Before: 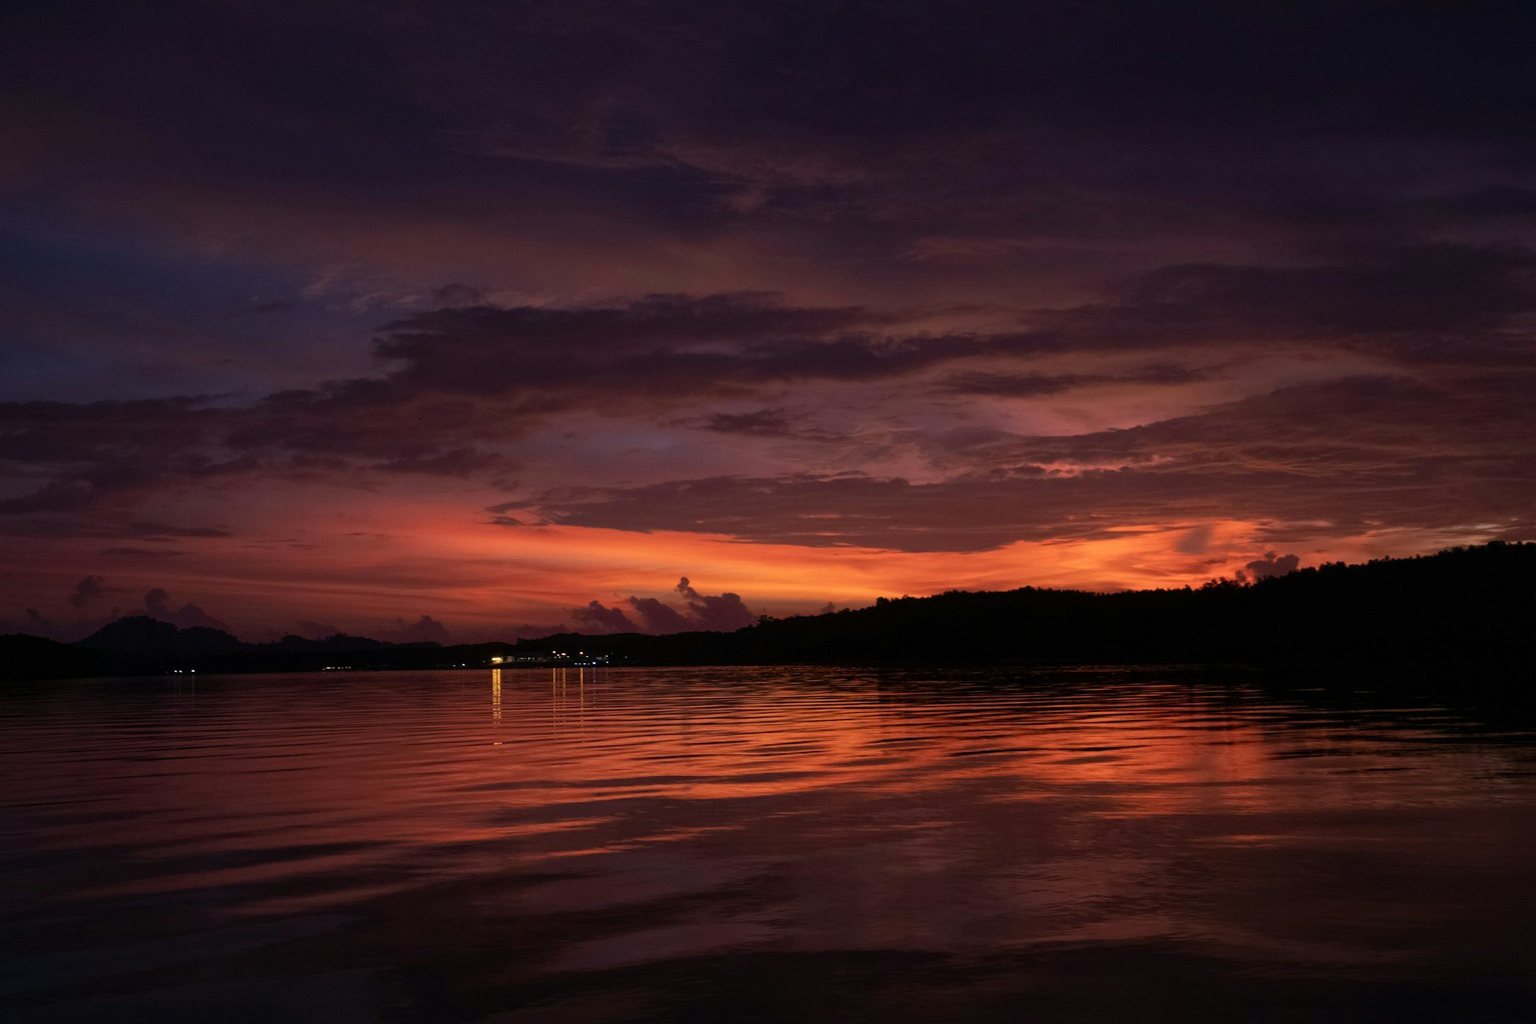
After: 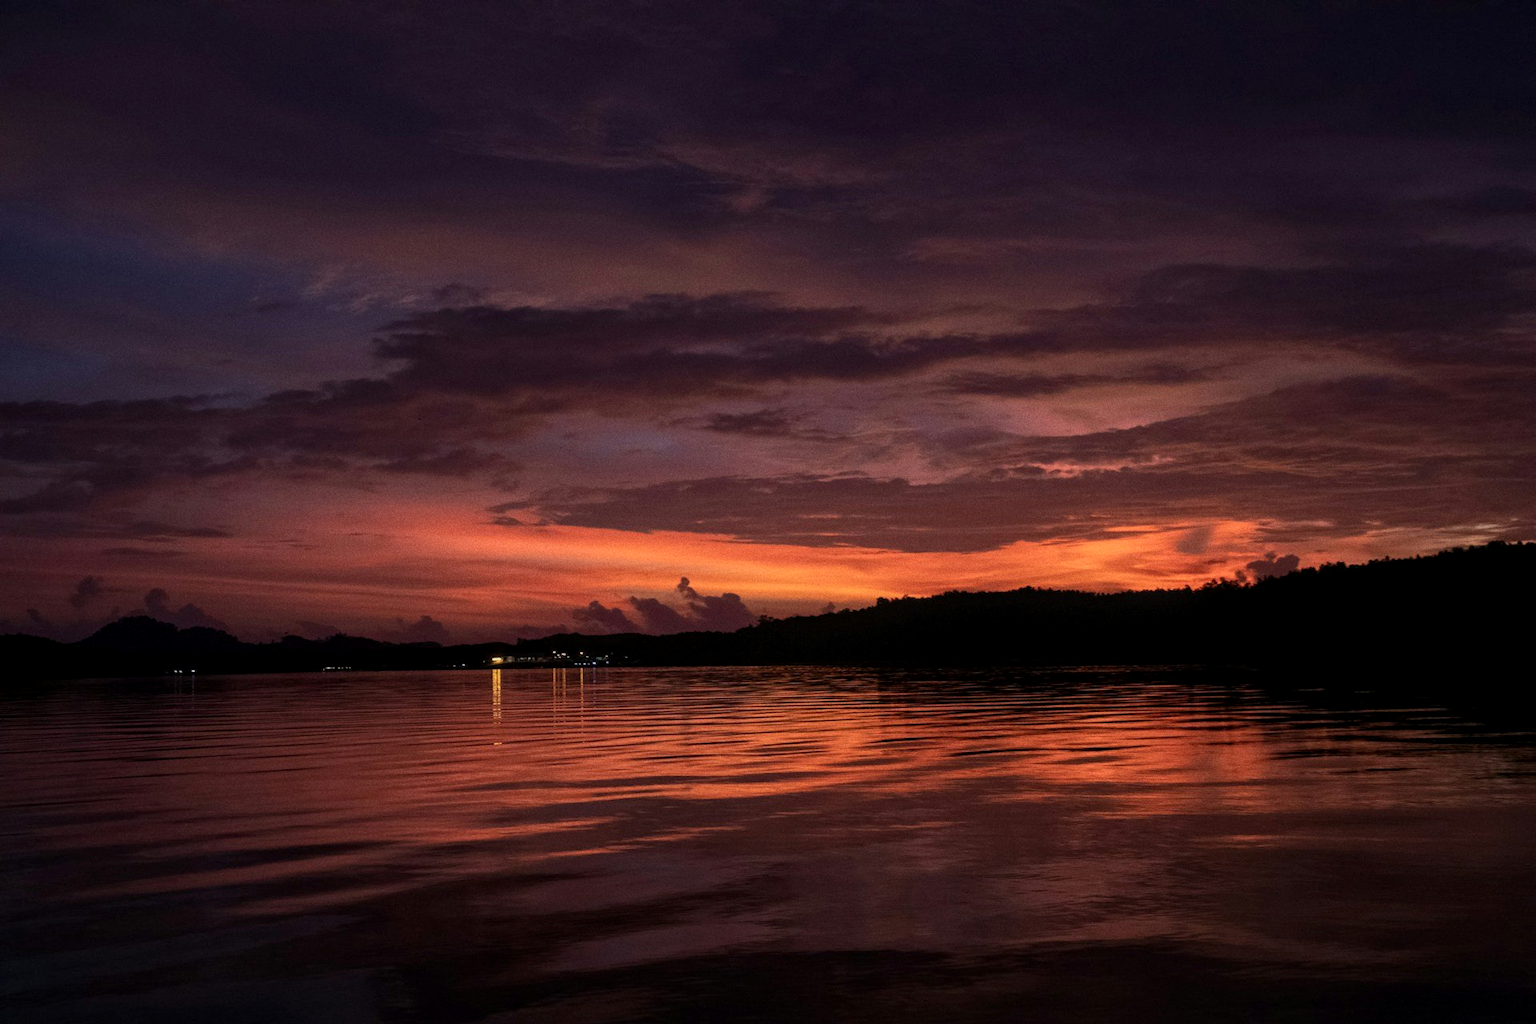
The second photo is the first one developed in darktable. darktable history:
local contrast: on, module defaults
grain: coarseness 3.21 ISO
